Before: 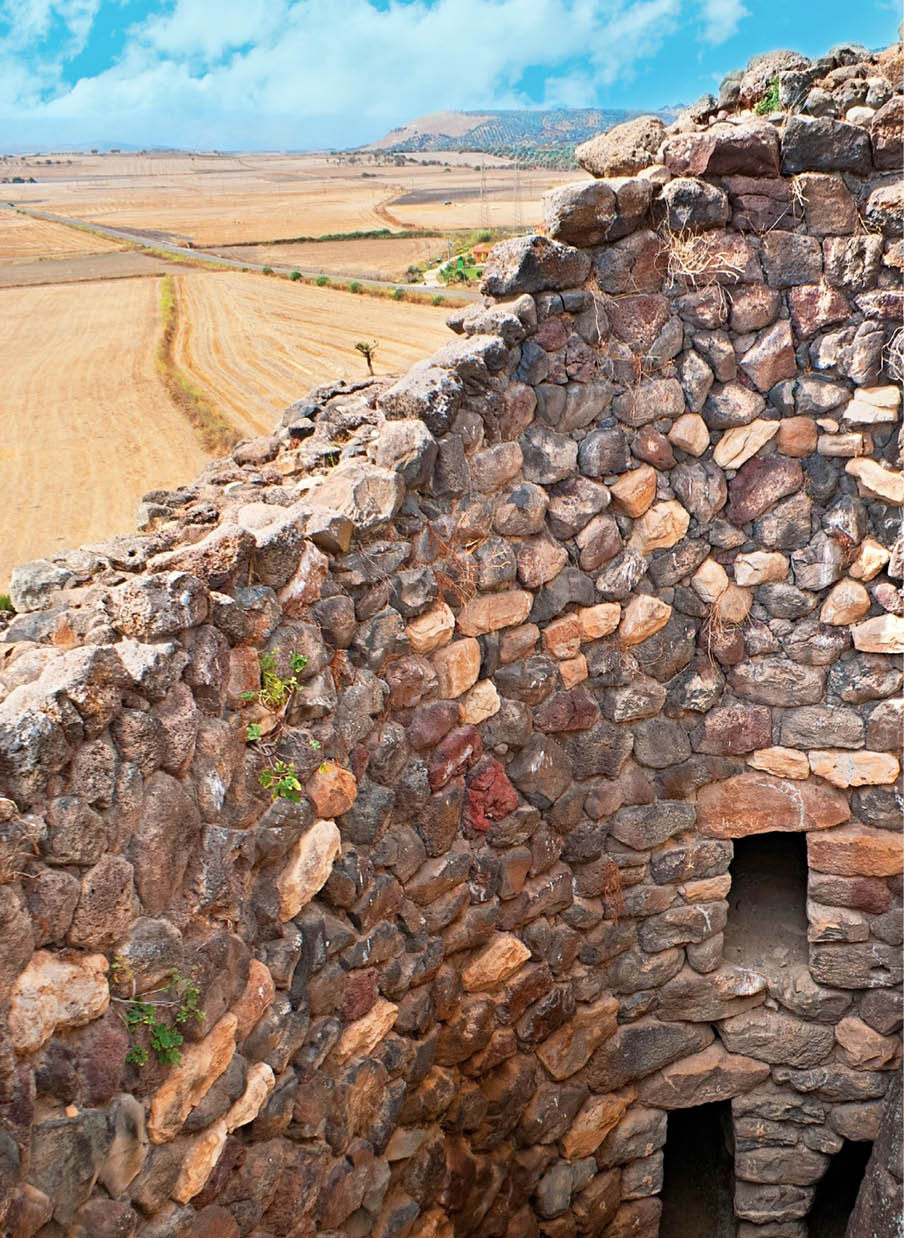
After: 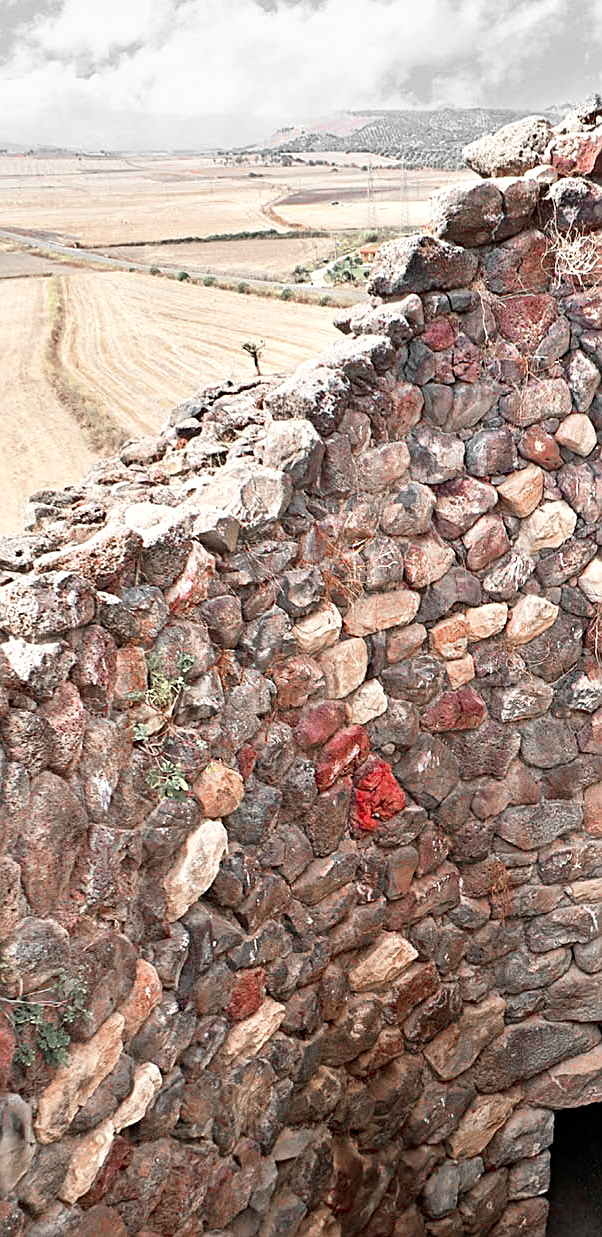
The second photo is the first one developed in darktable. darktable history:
crop and rotate: left 12.673%, right 20.66%
color zones: curves: ch1 [(0, 0.831) (0.08, 0.771) (0.157, 0.268) (0.241, 0.207) (0.562, -0.005) (0.714, -0.013) (0.876, 0.01) (1, 0.831)]
tone curve: curves: ch0 [(0, 0) (0.541, 0.628) (0.906, 0.997)]
sharpen: on, module defaults
